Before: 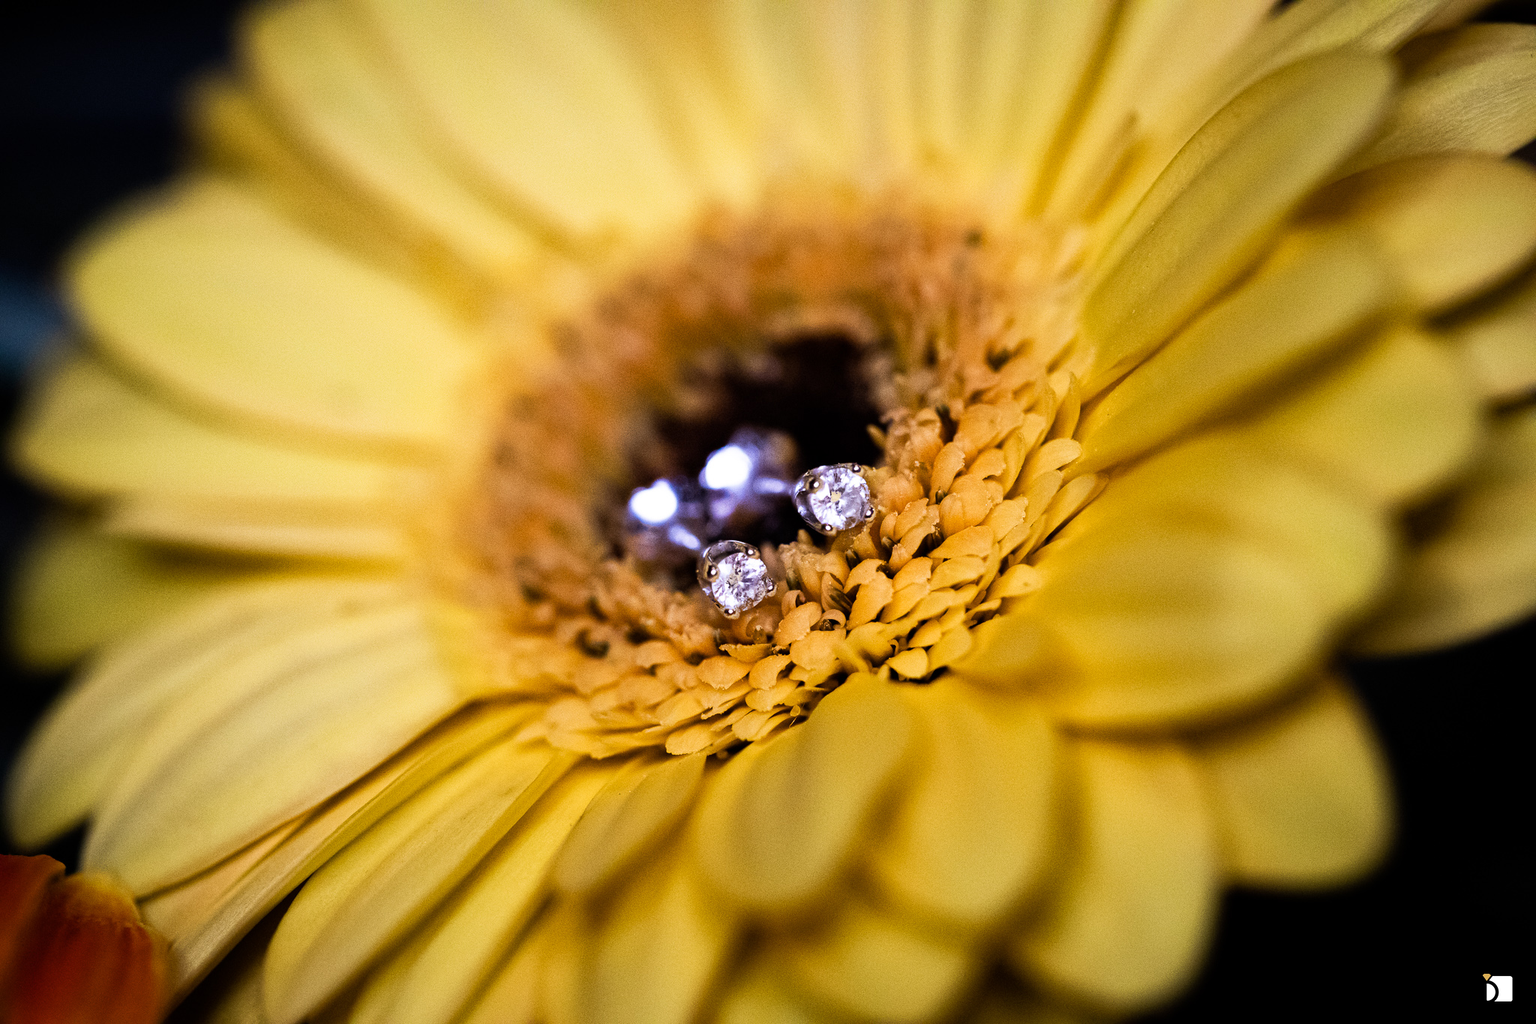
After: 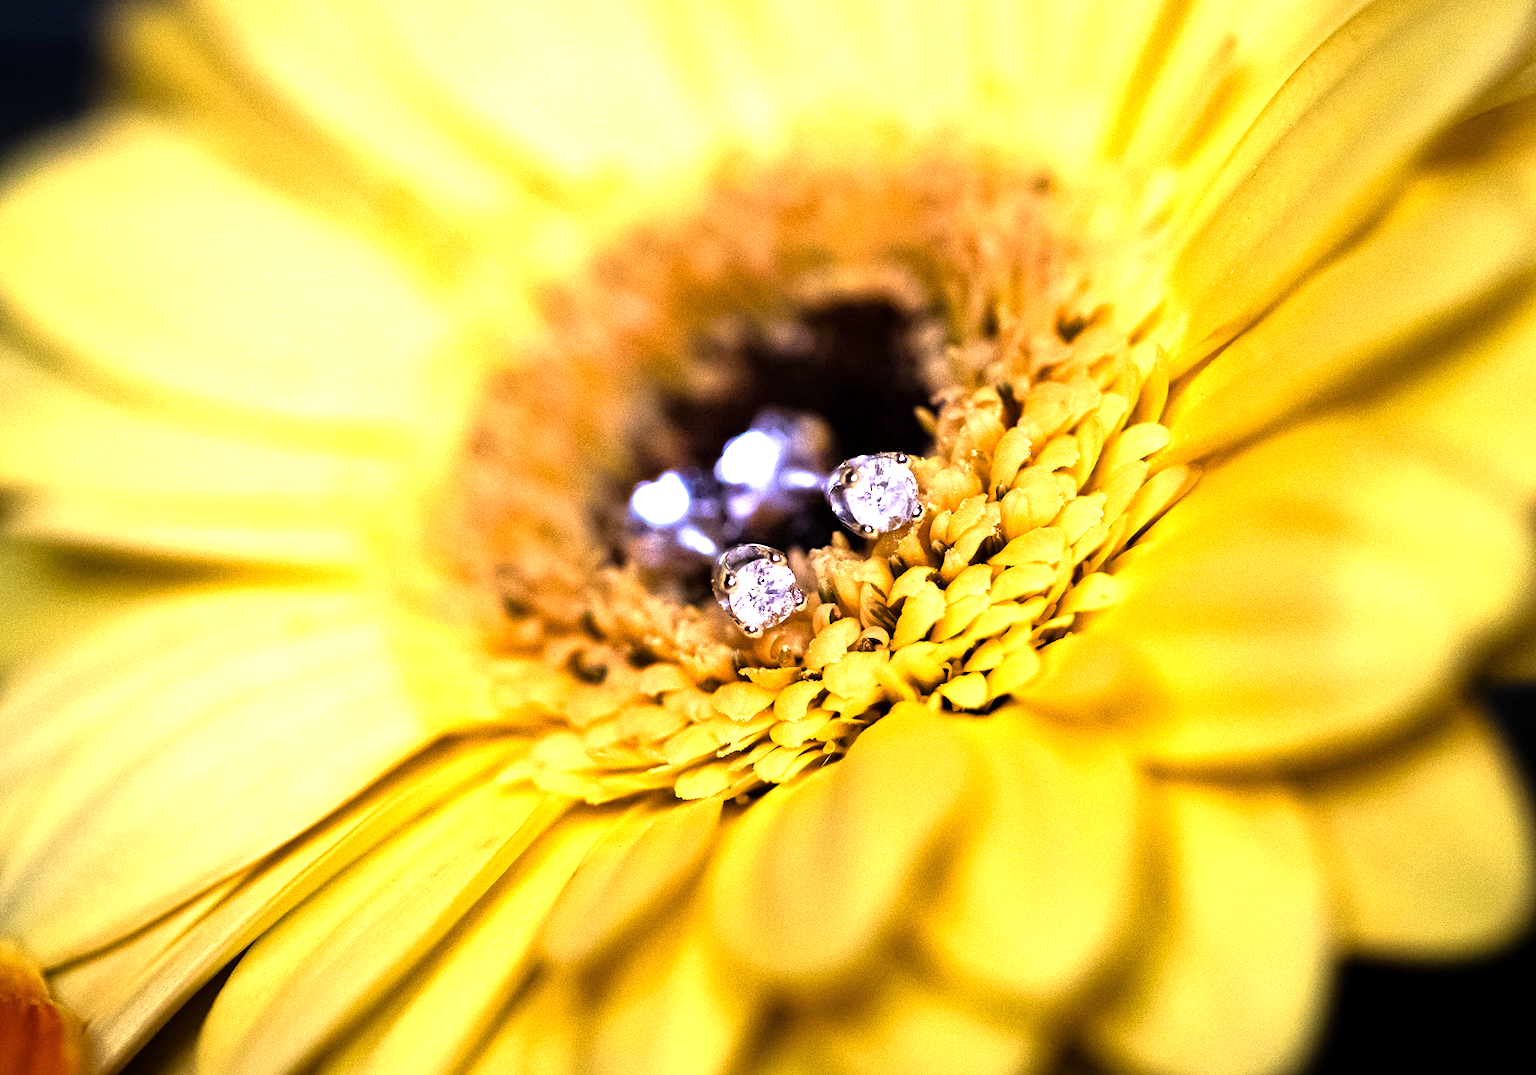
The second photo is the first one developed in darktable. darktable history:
crop: left 6.446%, top 8.188%, right 9.538%, bottom 3.548%
exposure: exposure 1.15 EV, compensate highlight preservation false
